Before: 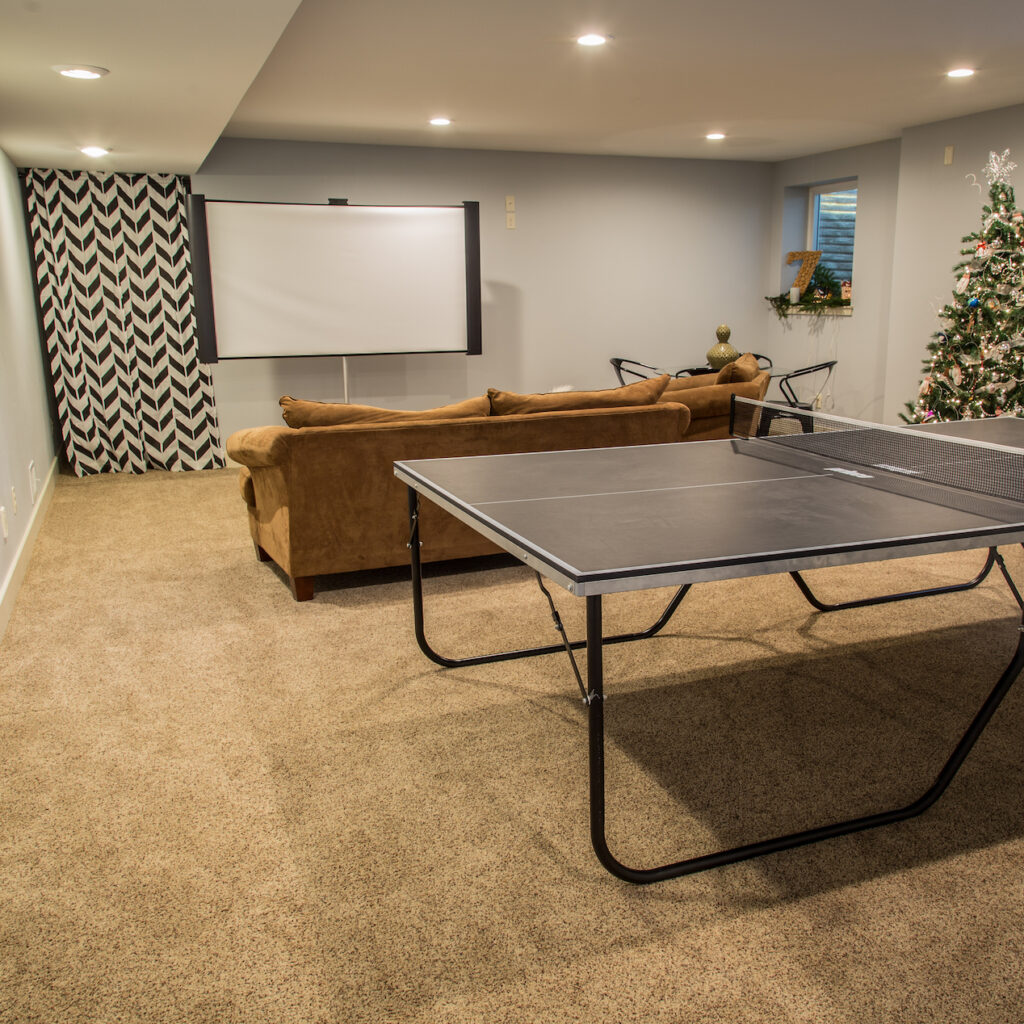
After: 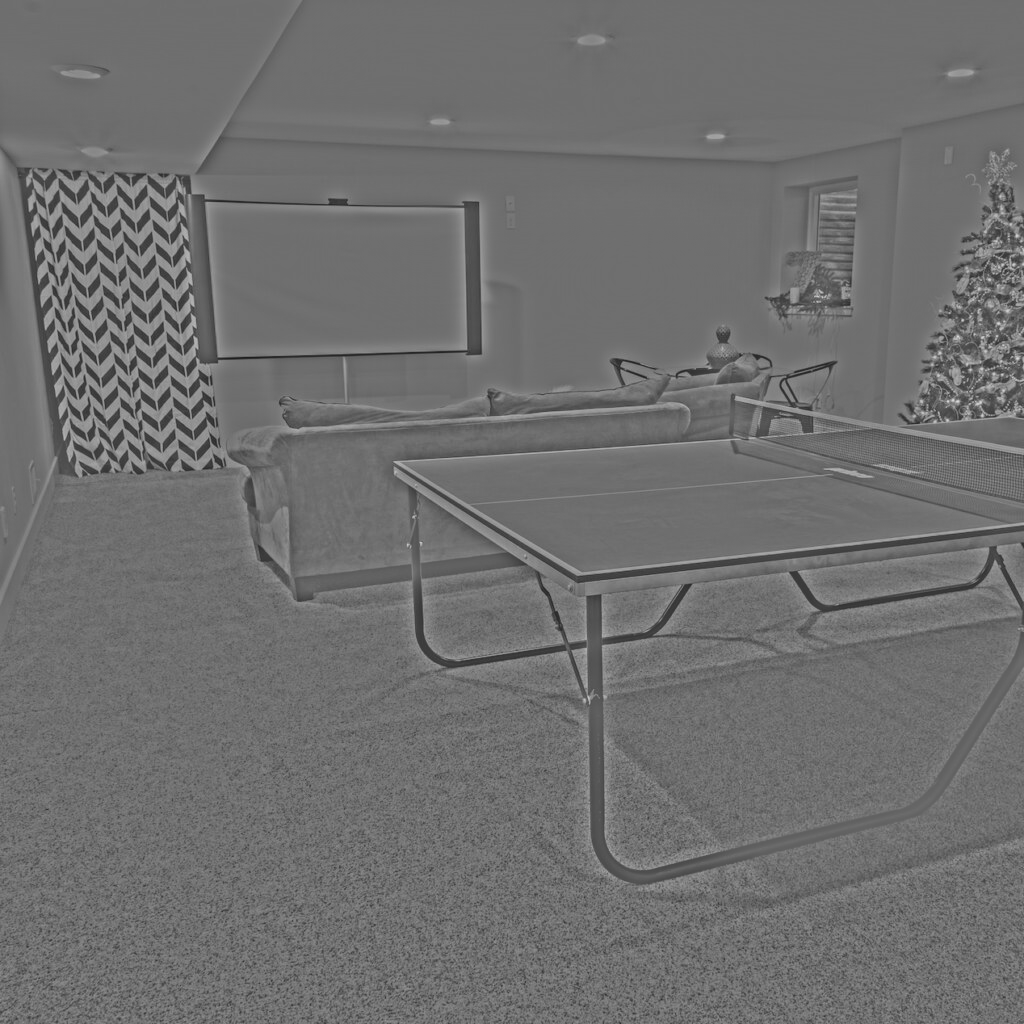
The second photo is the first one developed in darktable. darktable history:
highpass: sharpness 25.84%, contrast boost 14.94%
exposure: exposure -0.582 EV, compensate highlight preservation false
color zones: curves: ch1 [(0.235, 0.558) (0.75, 0.5)]; ch2 [(0.25, 0.462) (0.749, 0.457)], mix 40.67%
contrast brightness saturation: contrast 0.13, brightness -0.05, saturation 0.16
monochrome: size 3.1
white balance: red 1, blue 1
local contrast: on, module defaults
color correction: saturation 0.57
